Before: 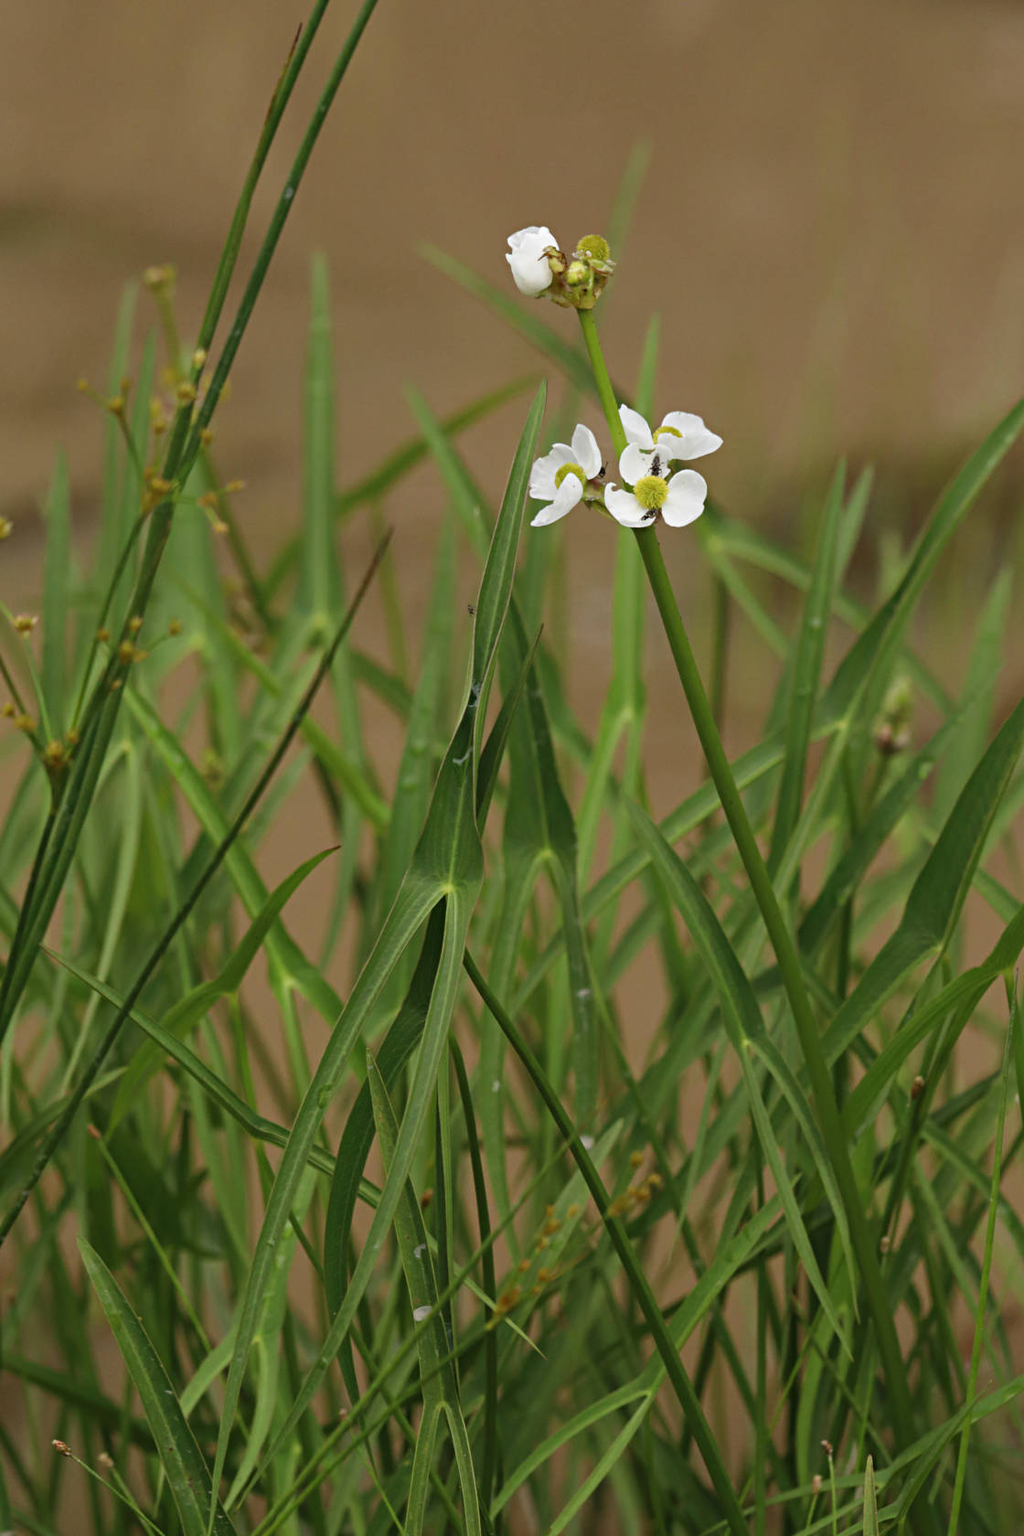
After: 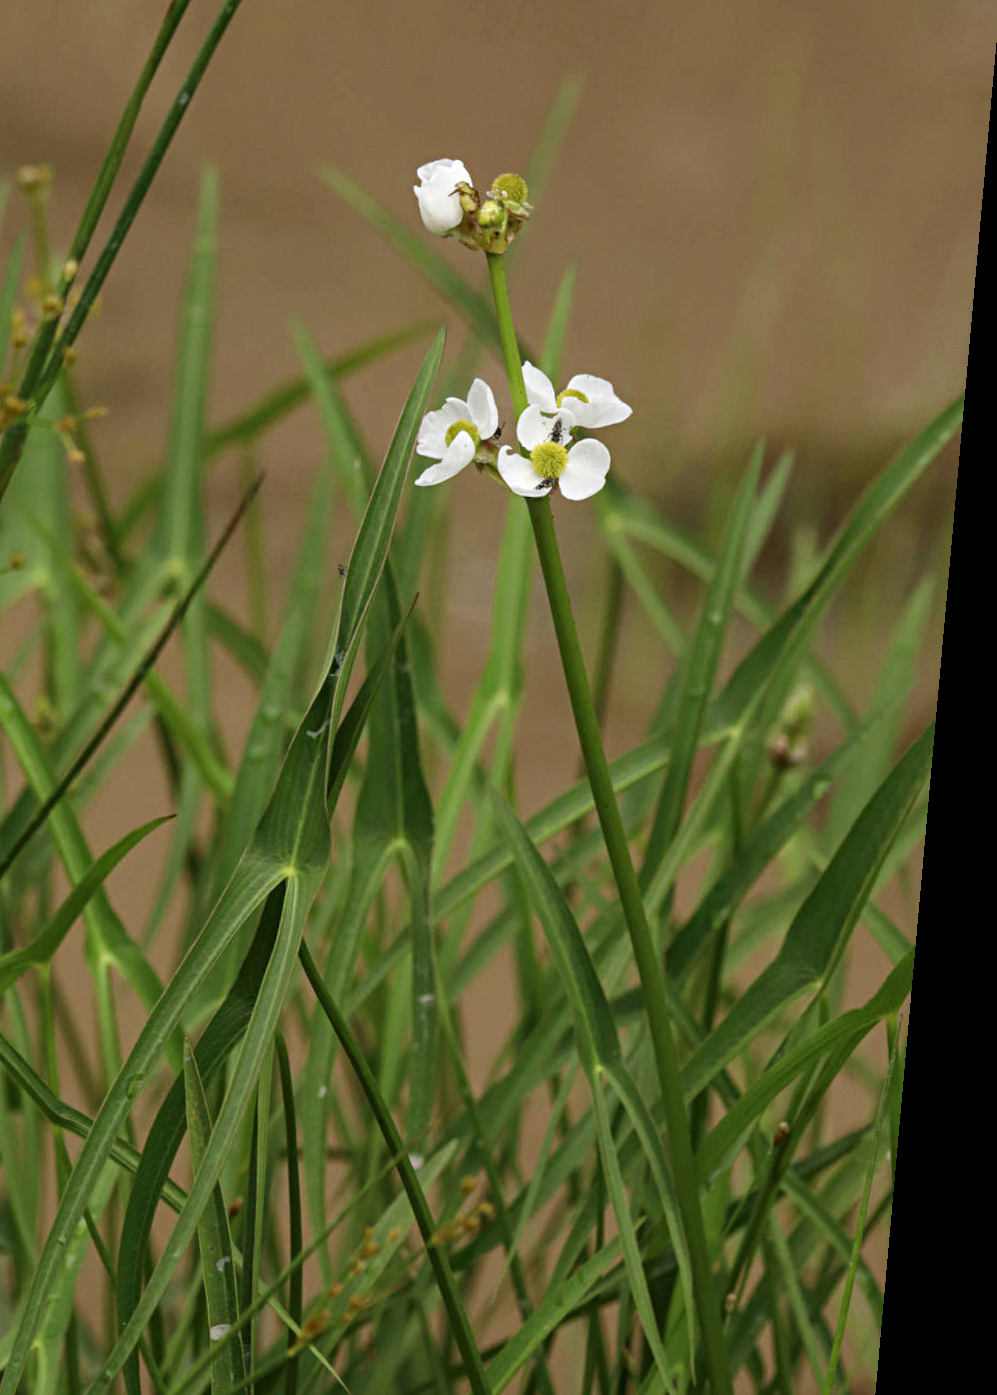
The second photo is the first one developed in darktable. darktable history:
crop and rotate: left 20.74%, top 7.912%, right 0.375%, bottom 13.378%
local contrast: on, module defaults
white balance: emerald 1
rotate and perspective: rotation 5.12°, automatic cropping off
